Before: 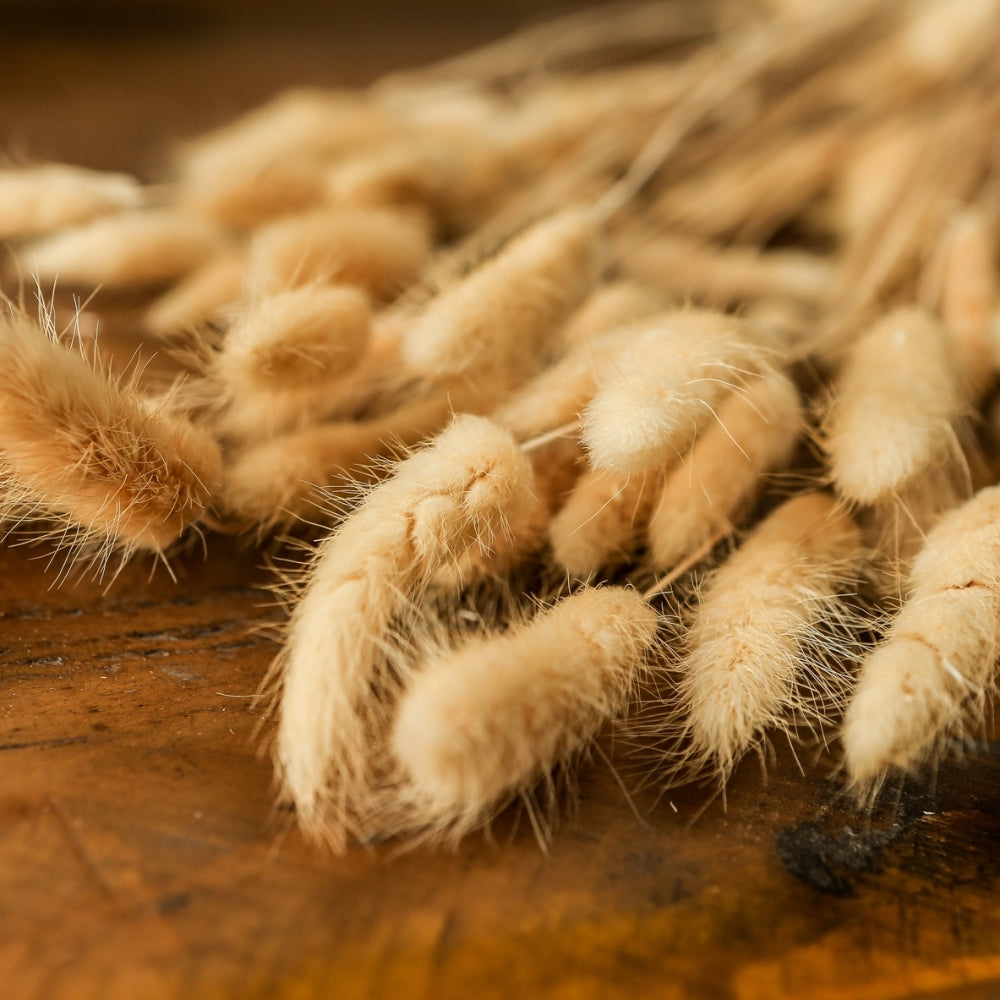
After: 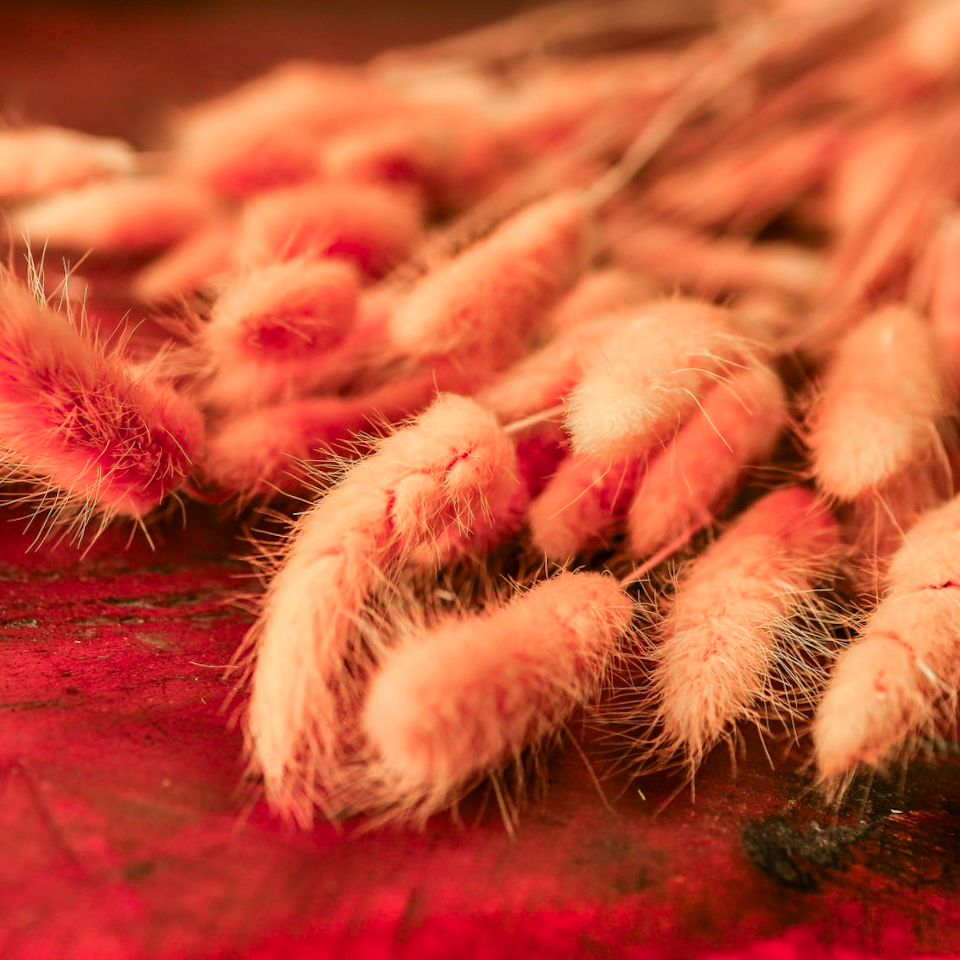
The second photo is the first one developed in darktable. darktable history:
shadows and highlights: soften with gaussian
color zones: curves: ch1 [(0.24, 0.634) (0.75, 0.5)]; ch2 [(0.253, 0.437) (0.745, 0.491)], mix 102.12%
crop and rotate: angle -2.38°
